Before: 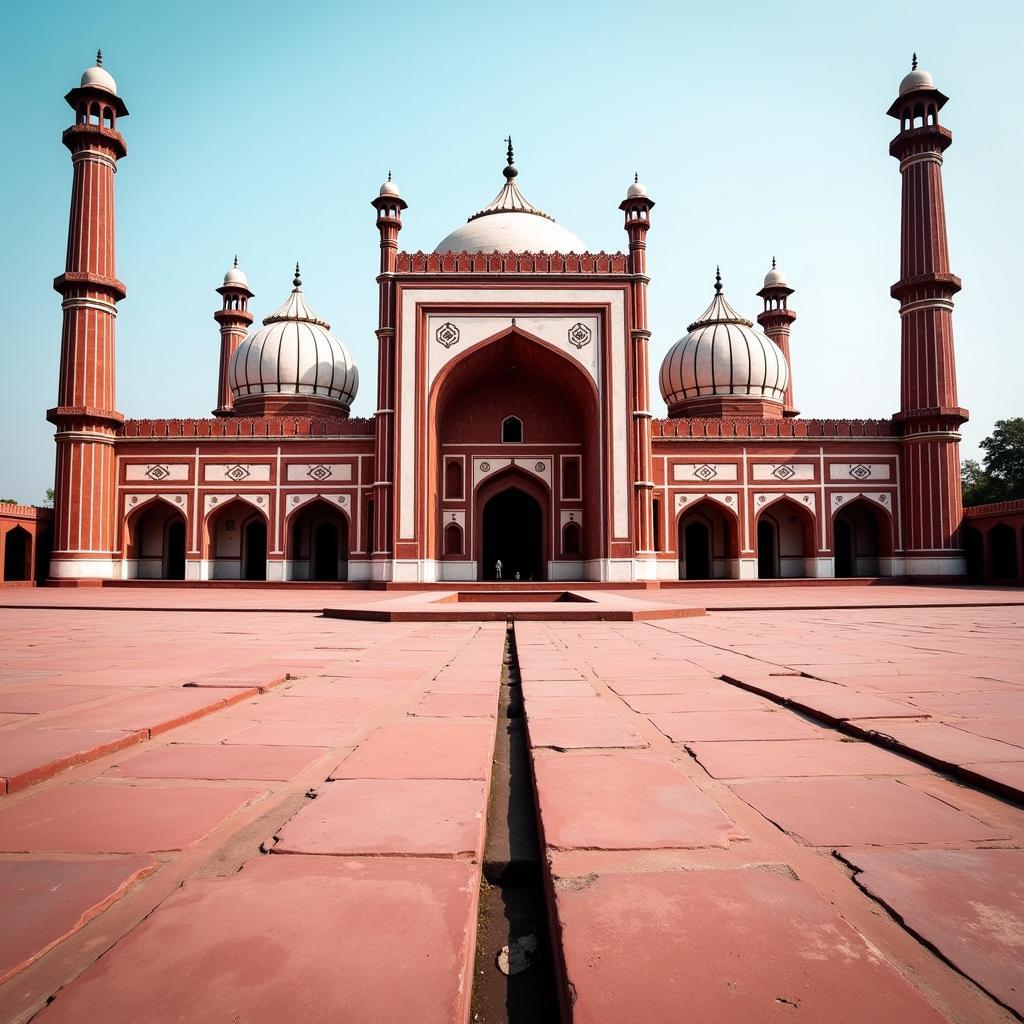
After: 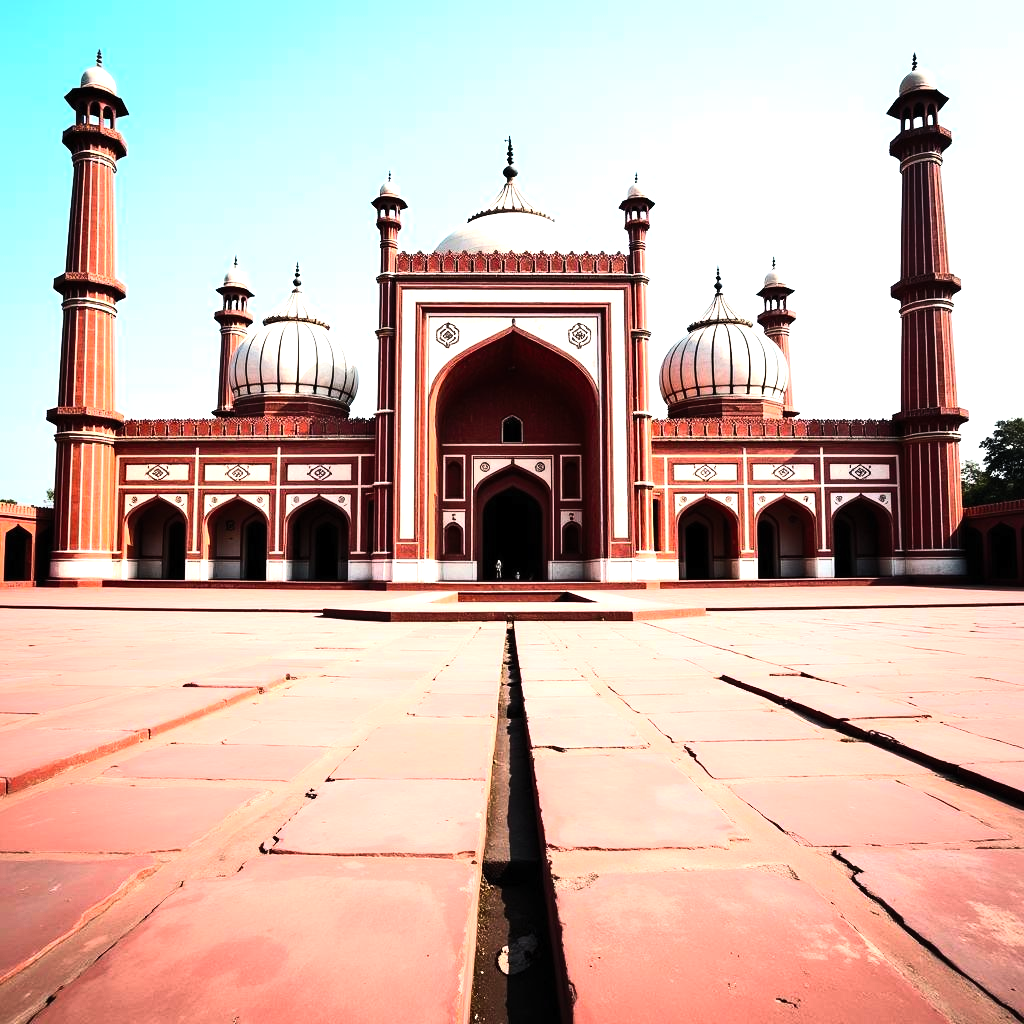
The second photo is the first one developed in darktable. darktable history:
tone equalizer: -8 EV -1.06 EV, -7 EV -1.01 EV, -6 EV -0.895 EV, -5 EV -0.609 EV, -3 EV 0.596 EV, -2 EV 0.873 EV, -1 EV 0.994 EV, +0 EV 1.06 EV, edges refinement/feathering 500, mask exposure compensation -1.57 EV, preserve details no
contrast brightness saturation: contrast 0.197, brightness 0.159, saturation 0.223
